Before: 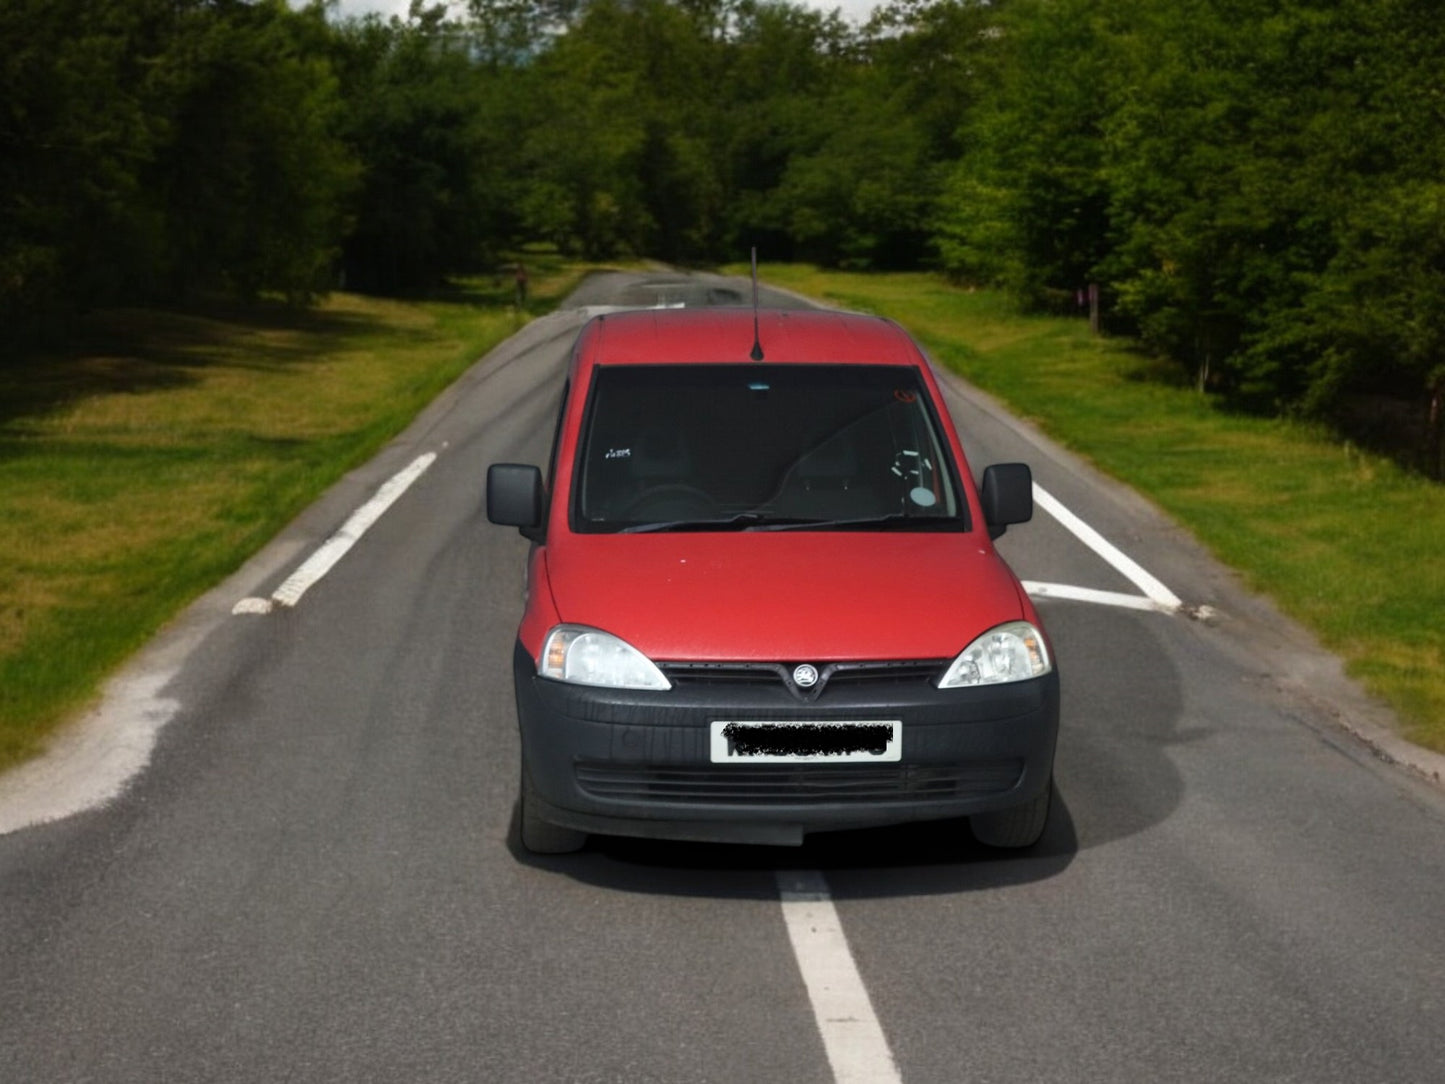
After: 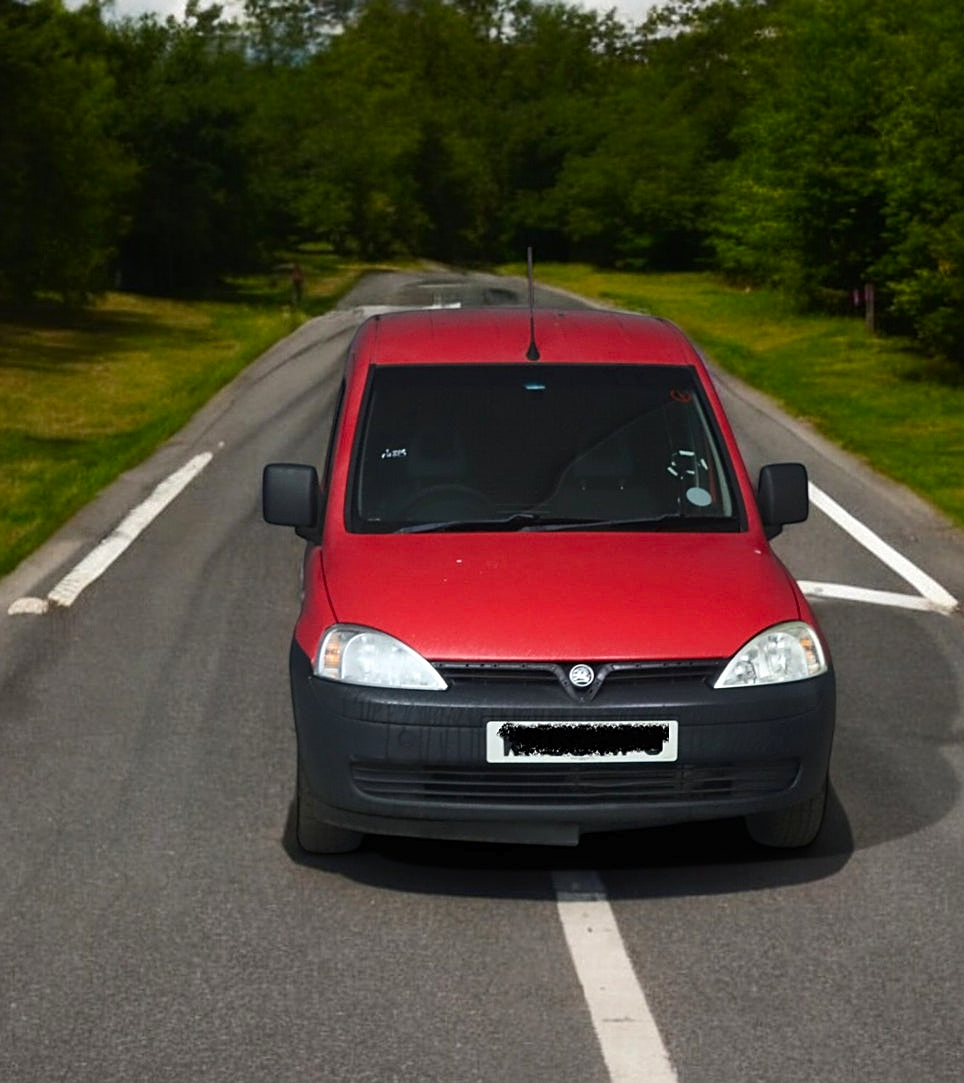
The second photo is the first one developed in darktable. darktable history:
contrast brightness saturation: contrast 0.034, brightness 0.067, saturation 0.123
crop and rotate: left 15.566%, right 17.711%
sharpen: on, module defaults
tone curve: curves: ch0 [(0, 0) (0.003, 0.006) (0.011, 0.01) (0.025, 0.017) (0.044, 0.029) (0.069, 0.043) (0.1, 0.064) (0.136, 0.091) (0.177, 0.128) (0.224, 0.162) (0.277, 0.206) (0.335, 0.258) (0.399, 0.324) (0.468, 0.404) (0.543, 0.499) (0.623, 0.595) (0.709, 0.693) (0.801, 0.786) (0.898, 0.883) (1, 1)], color space Lab, independent channels, preserve colors none
